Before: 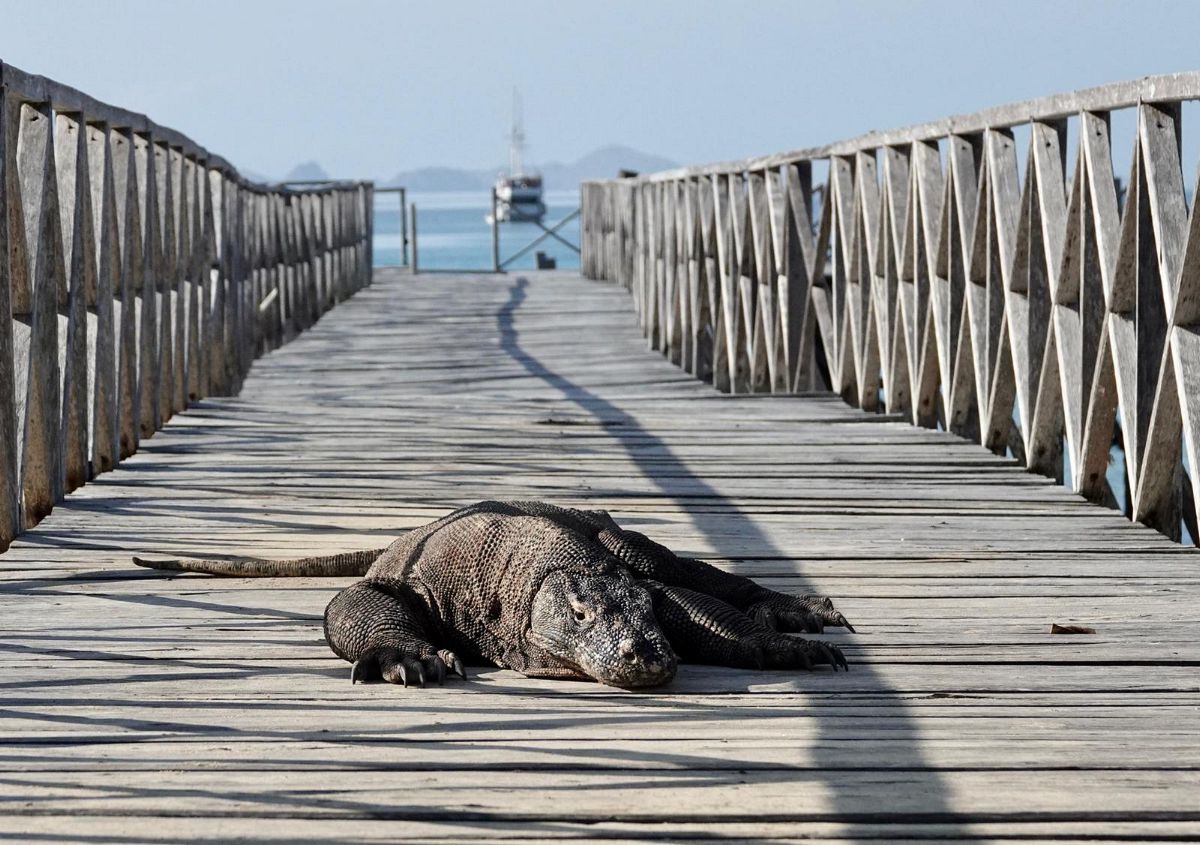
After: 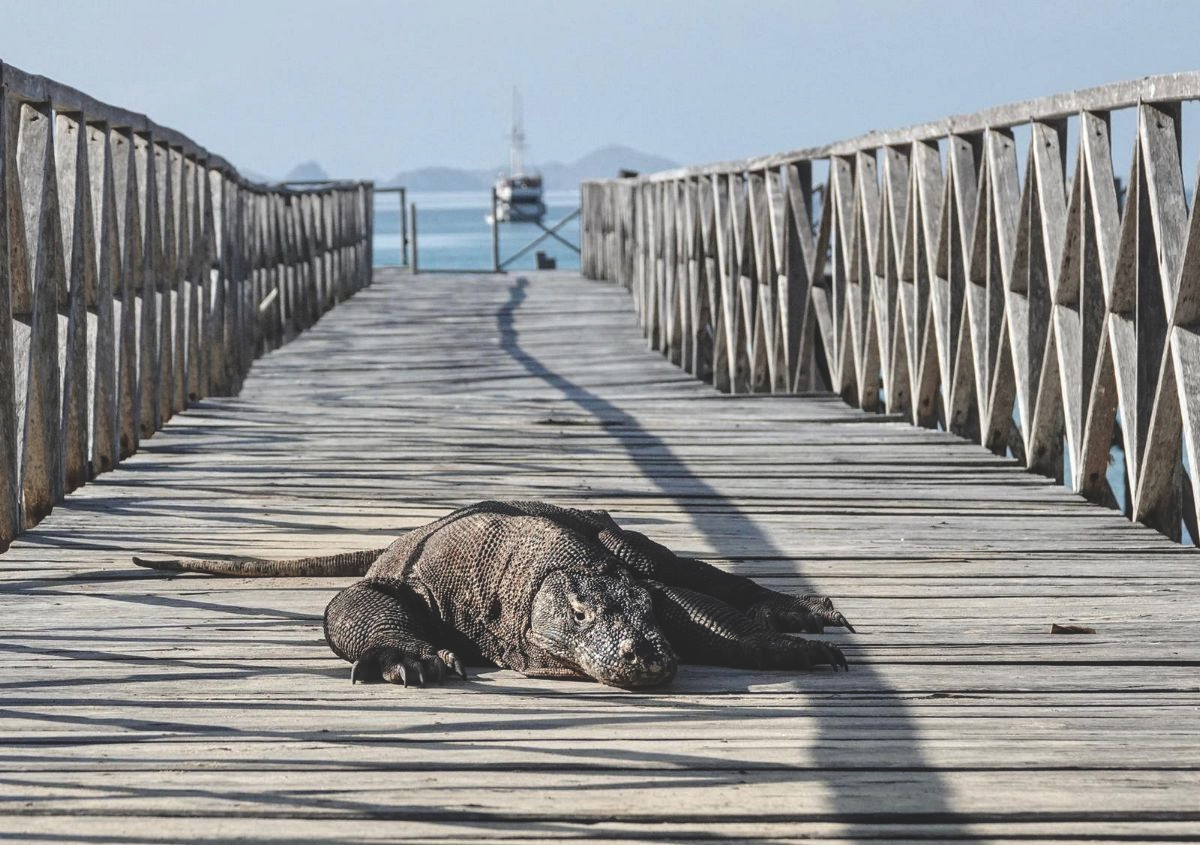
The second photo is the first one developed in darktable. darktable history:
exposure: black level correction -0.023, exposure -0.039 EV, compensate highlight preservation false
local contrast: on, module defaults
